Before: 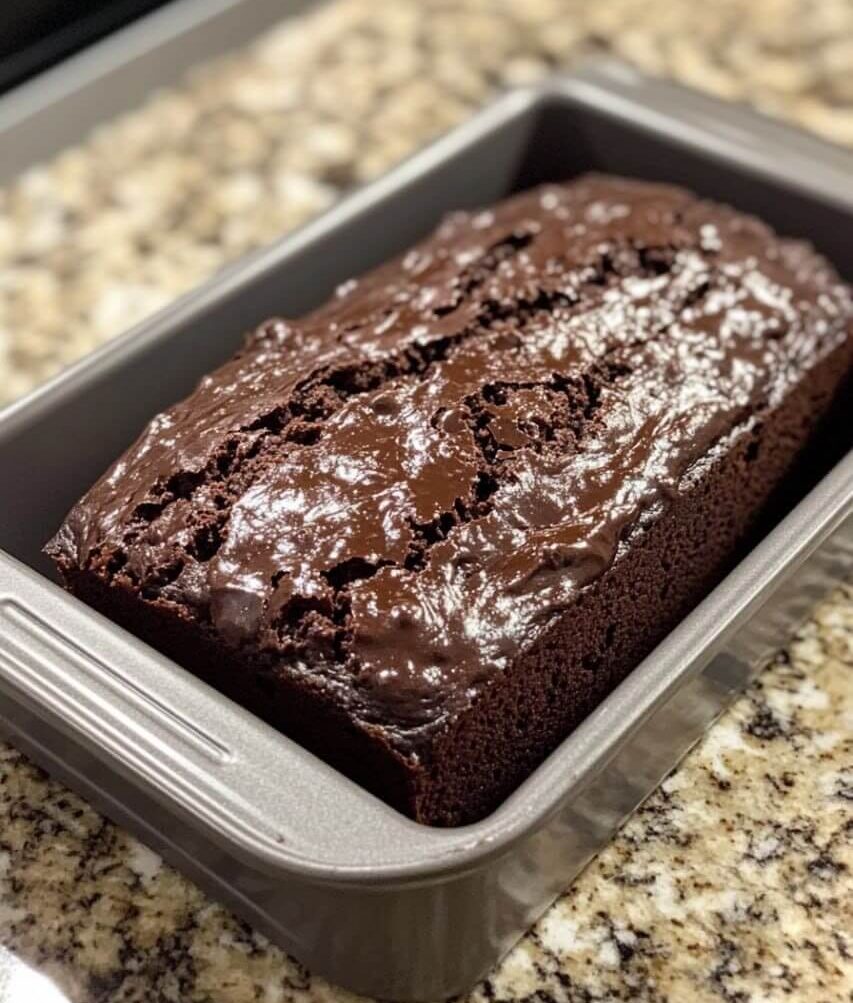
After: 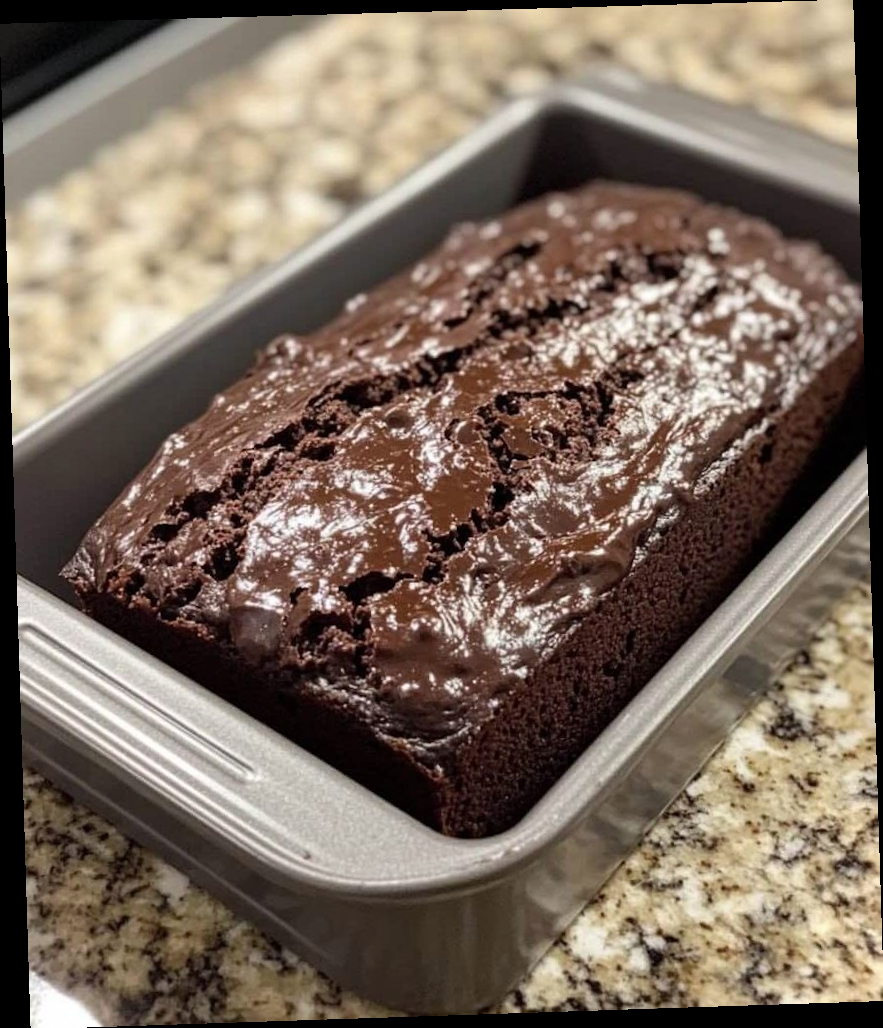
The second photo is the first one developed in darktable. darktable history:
rotate and perspective: rotation -1.77°, lens shift (horizontal) 0.004, automatic cropping off
color zones: curves: ch0 [(0, 0.613) (0.01, 0.613) (0.245, 0.448) (0.498, 0.529) (0.642, 0.665) (0.879, 0.777) (0.99, 0.613)]; ch1 [(0, 0) (0.143, 0) (0.286, 0) (0.429, 0) (0.571, 0) (0.714, 0) (0.857, 0)], mix -93.41%
